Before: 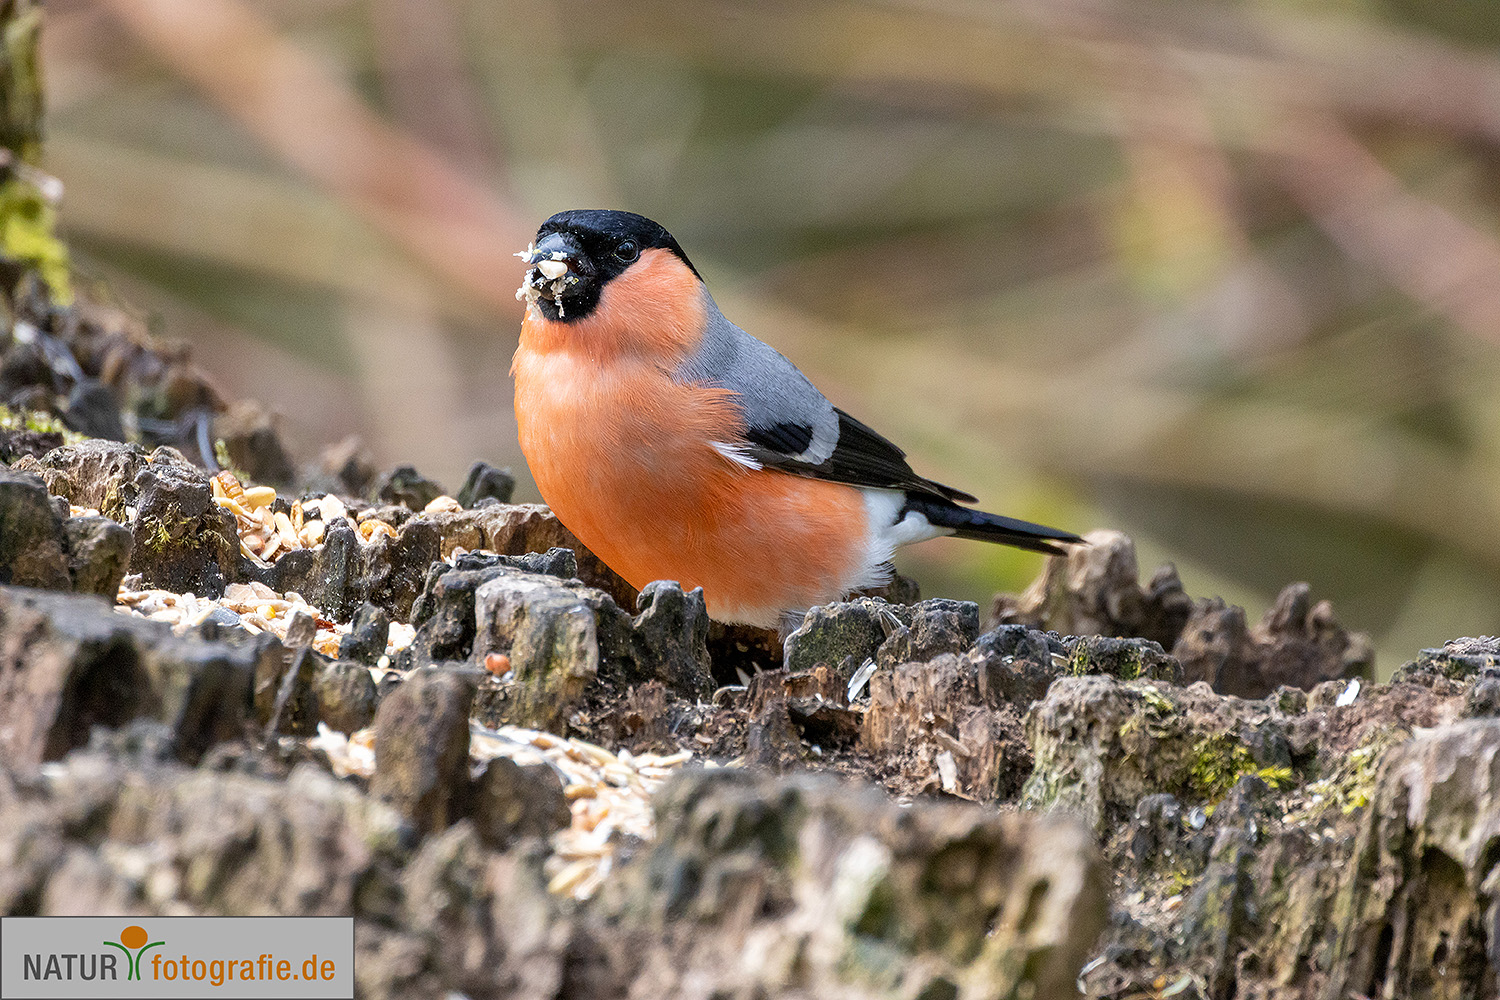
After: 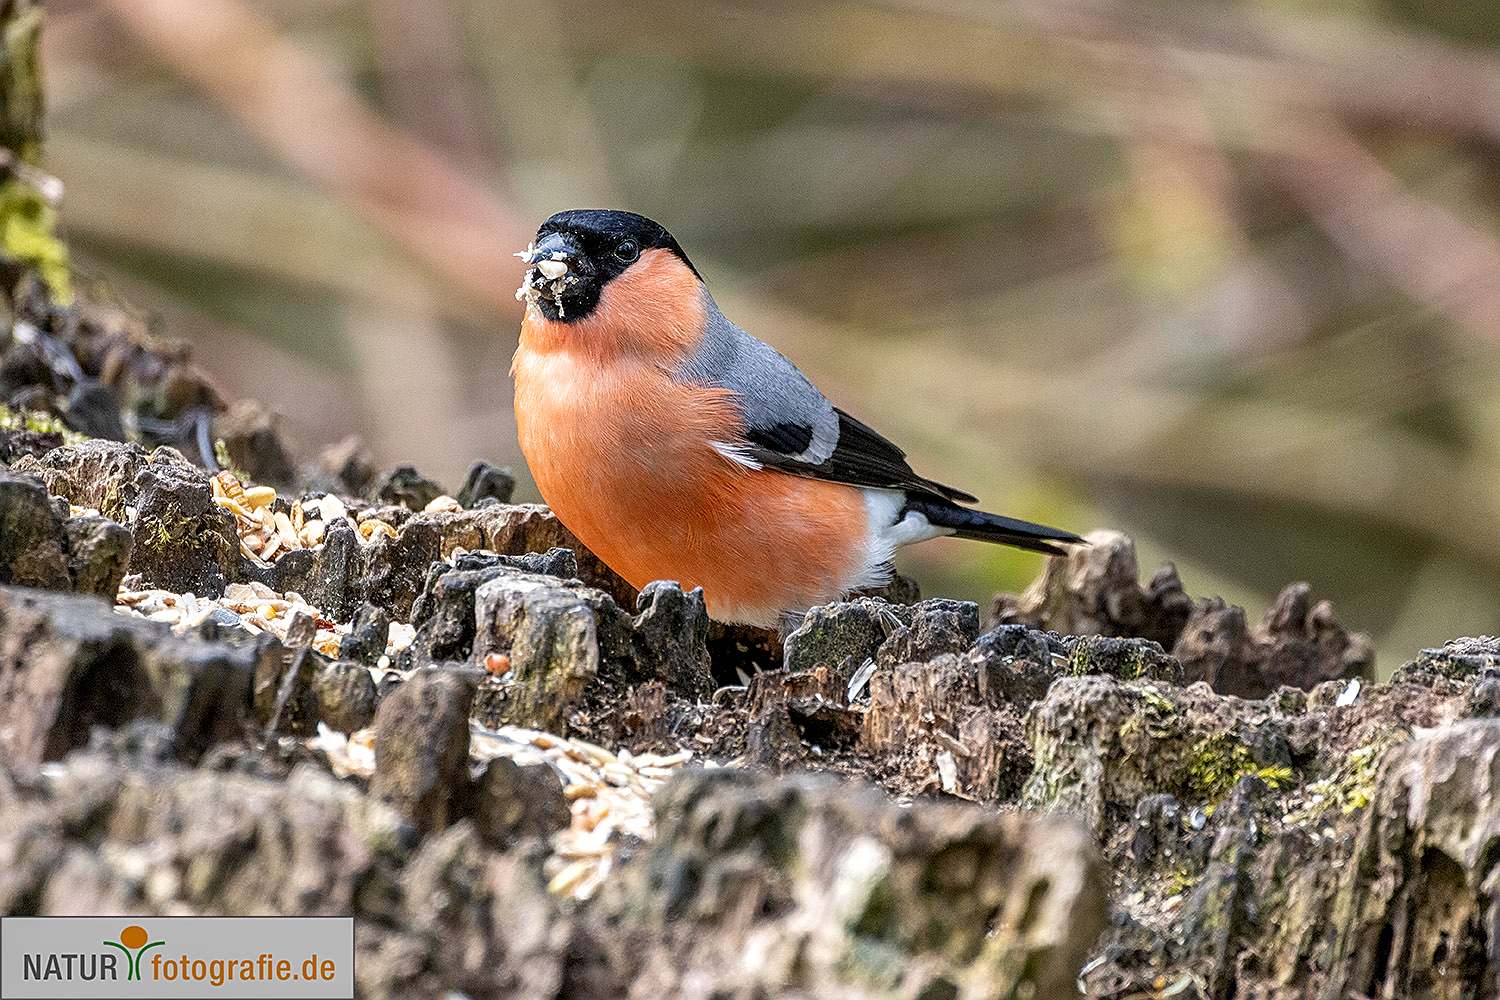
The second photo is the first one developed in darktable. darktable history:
local contrast: detail 130%
sharpen: on, module defaults
tone equalizer: on, module defaults
